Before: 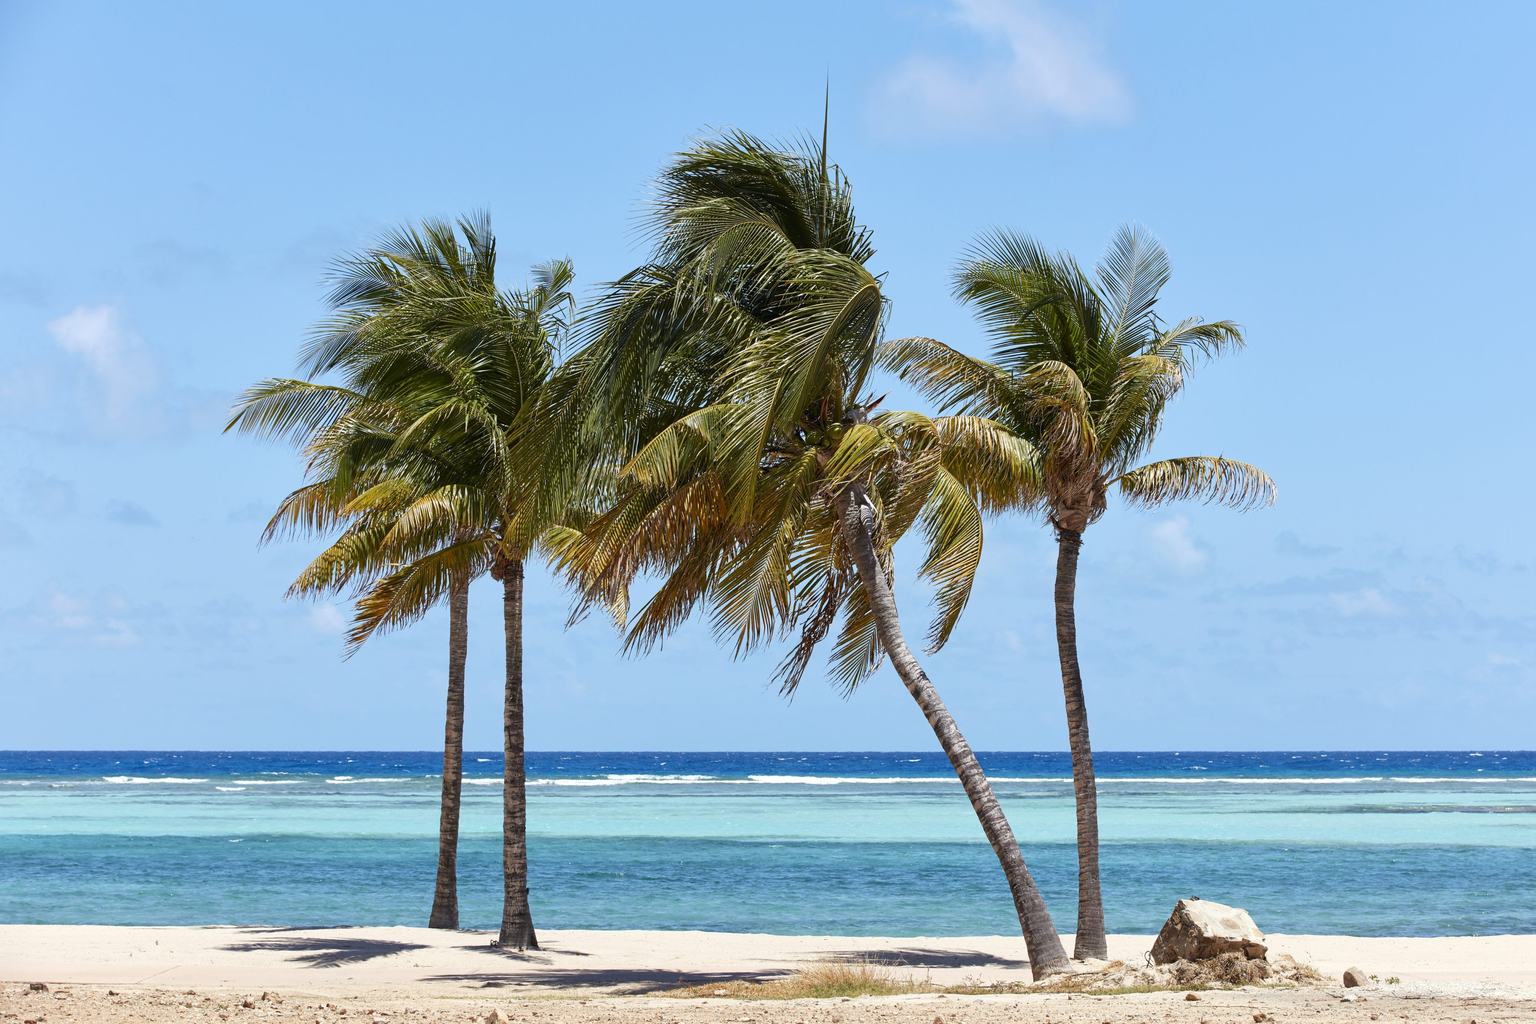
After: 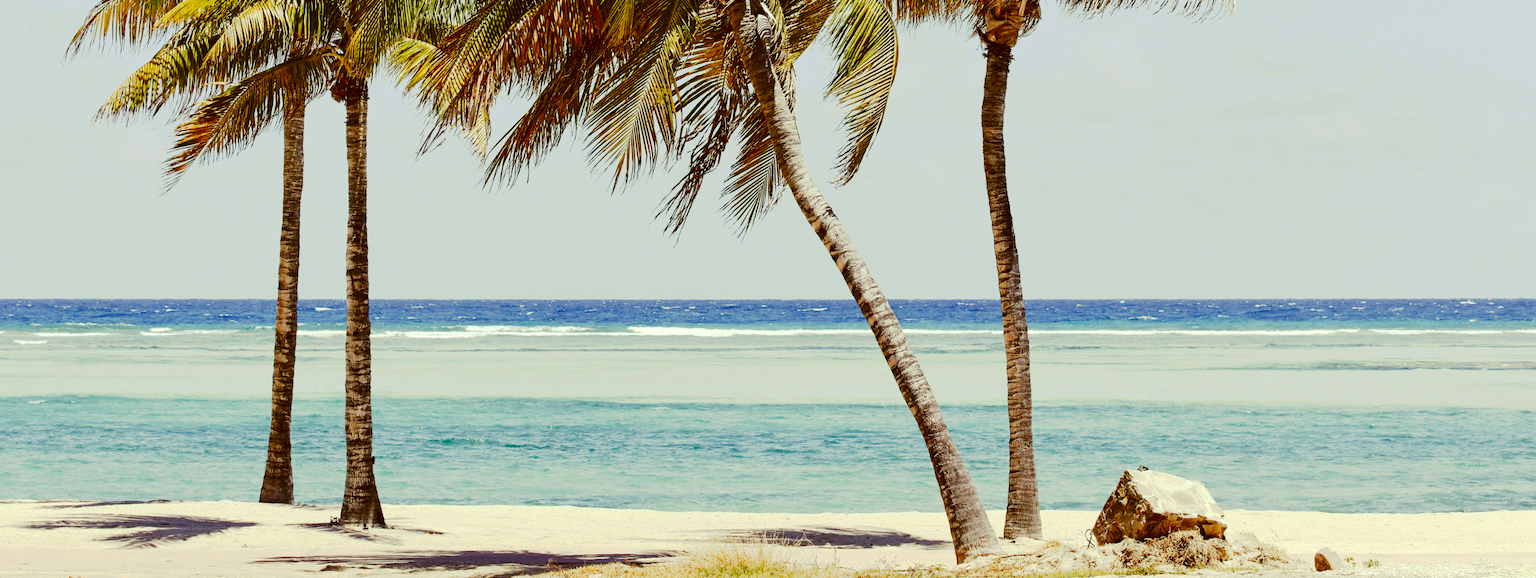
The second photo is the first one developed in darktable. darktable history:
tone curve: curves: ch0 [(0, 0) (0.003, 0.001) (0.011, 0.005) (0.025, 0.009) (0.044, 0.014) (0.069, 0.019) (0.1, 0.028) (0.136, 0.039) (0.177, 0.073) (0.224, 0.134) (0.277, 0.218) (0.335, 0.343) (0.399, 0.488) (0.468, 0.608) (0.543, 0.699) (0.623, 0.773) (0.709, 0.819) (0.801, 0.852) (0.898, 0.874) (1, 1)], preserve colors none
crop and rotate: left 13.306%, top 48.129%, bottom 2.928%
color correction: highlights a* -5.94, highlights b* 9.48, shadows a* 10.12, shadows b* 23.94
